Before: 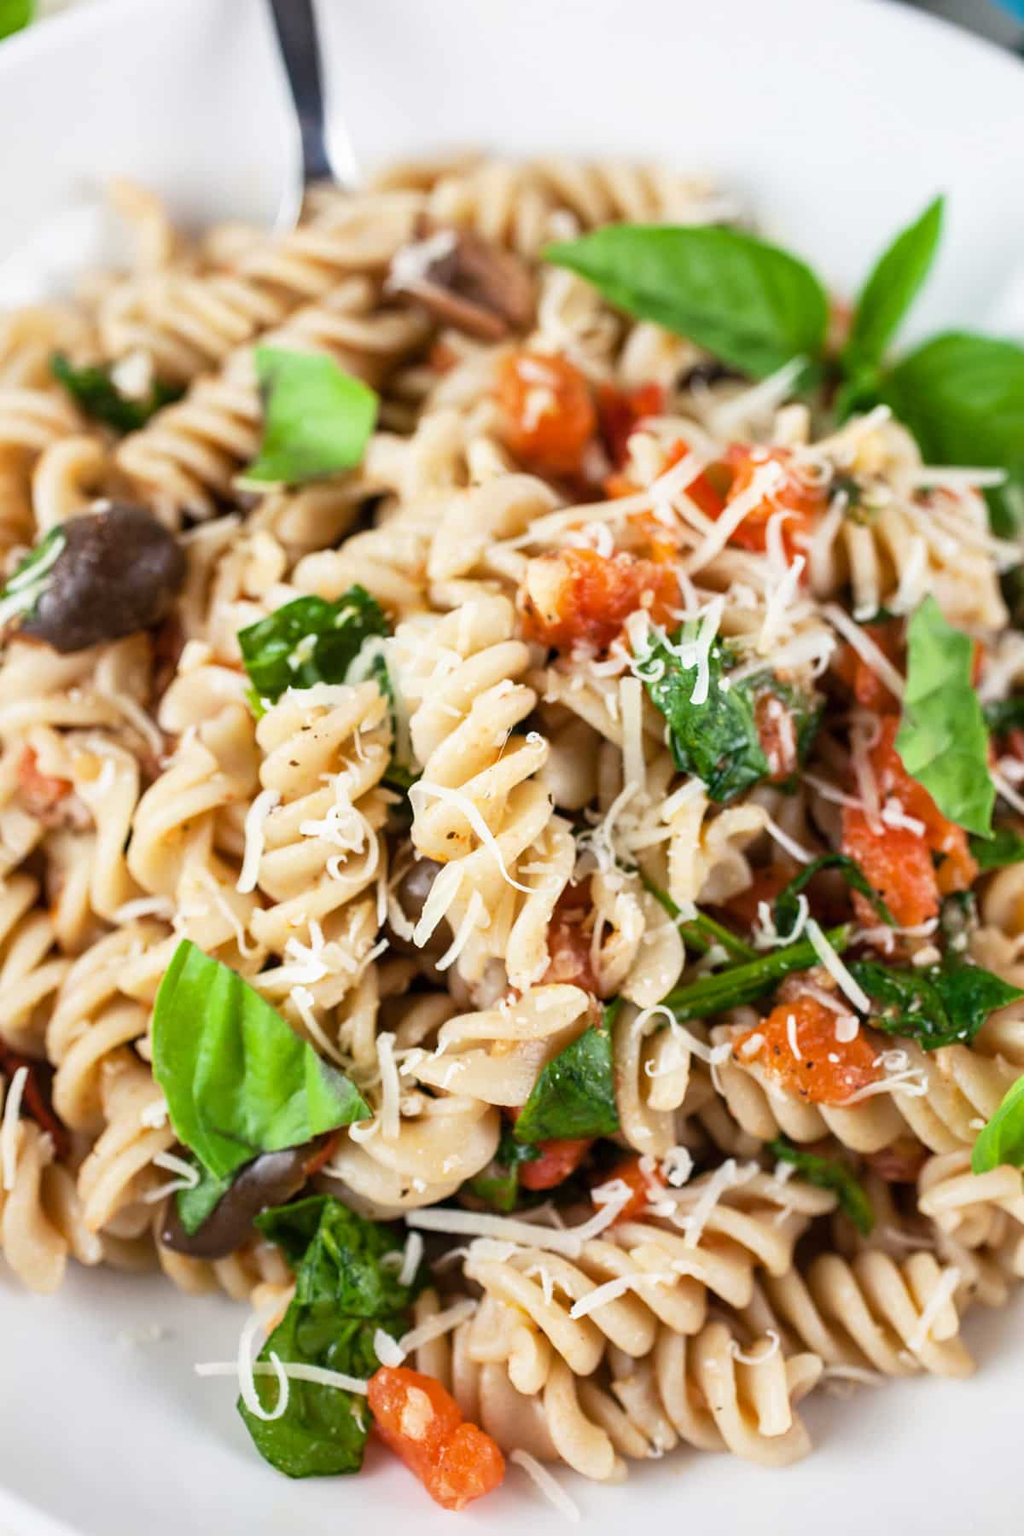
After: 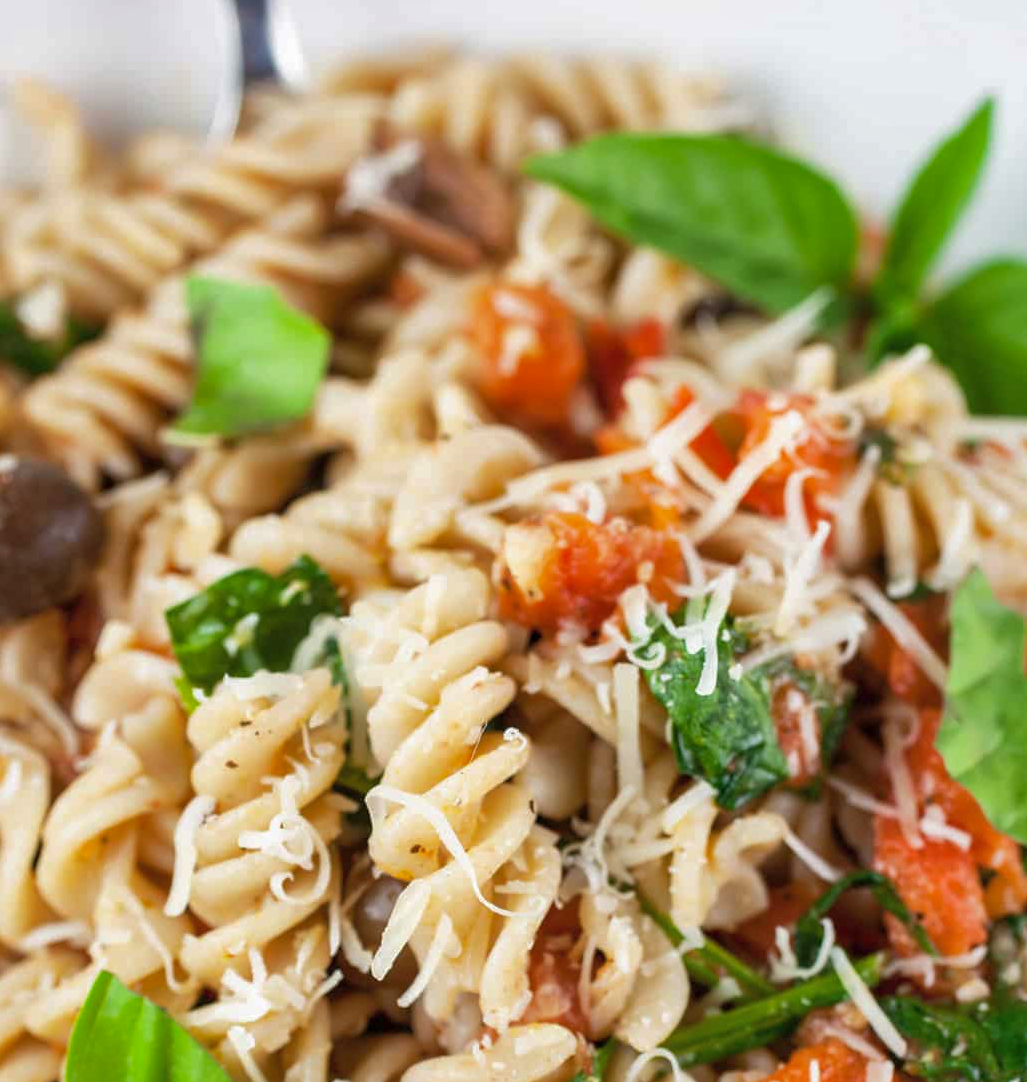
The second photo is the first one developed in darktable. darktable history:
shadows and highlights: on, module defaults
crop and rotate: left 9.432%, top 7.241%, right 4.958%, bottom 32.619%
